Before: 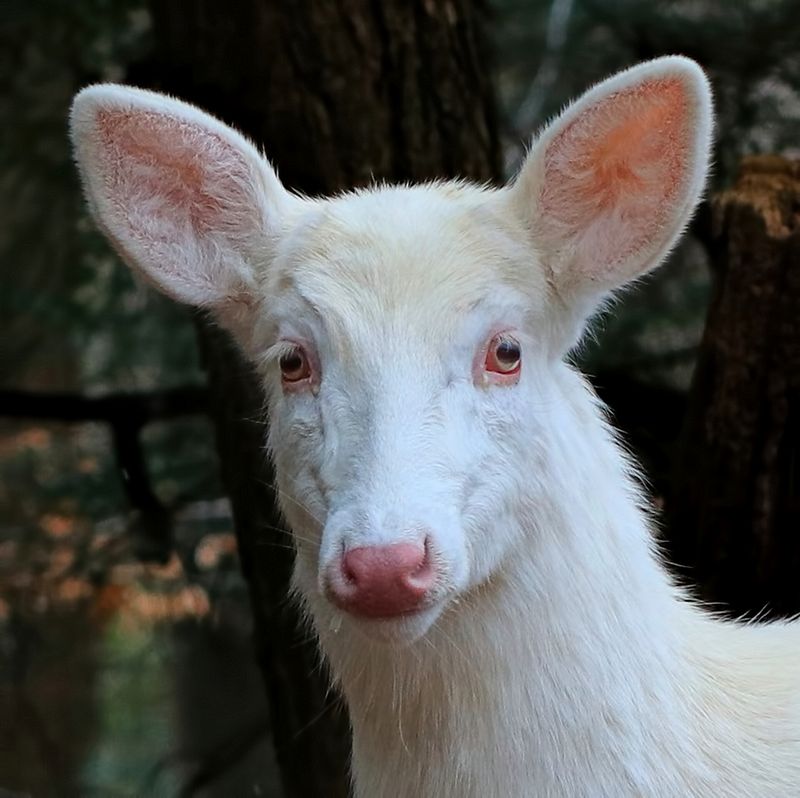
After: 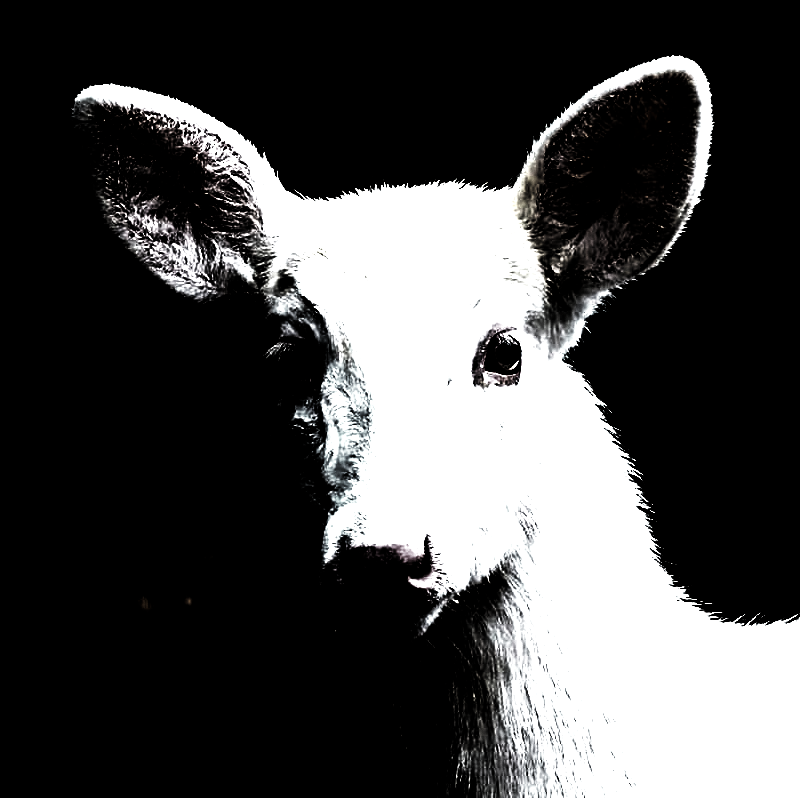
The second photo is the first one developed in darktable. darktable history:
tone curve: curves: ch0 [(0, 0) (0.003, 0.001) (0.011, 0.002) (0.025, 0.002) (0.044, 0.006) (0.069, 0.01) (0.1, 0.017) (0.136, 0.023) (0.177, 0.038) (0.224, 0.066) (0.277, 0.118) (0.335, 0.185) (0.399, 0.264) (0.468, 0.365) (0.543, 0.475) (0.623, 0.606) (0.709, 0.759) (0.801, 0.923) (0.898, 0.999) (1, 1)], preserve colors none
exposure: black level correction 0, exposure 1.106 EV, compensate exposure bias true, compensate highlight preservation false
levels: levels [0.721, 0.937, 0.997]
